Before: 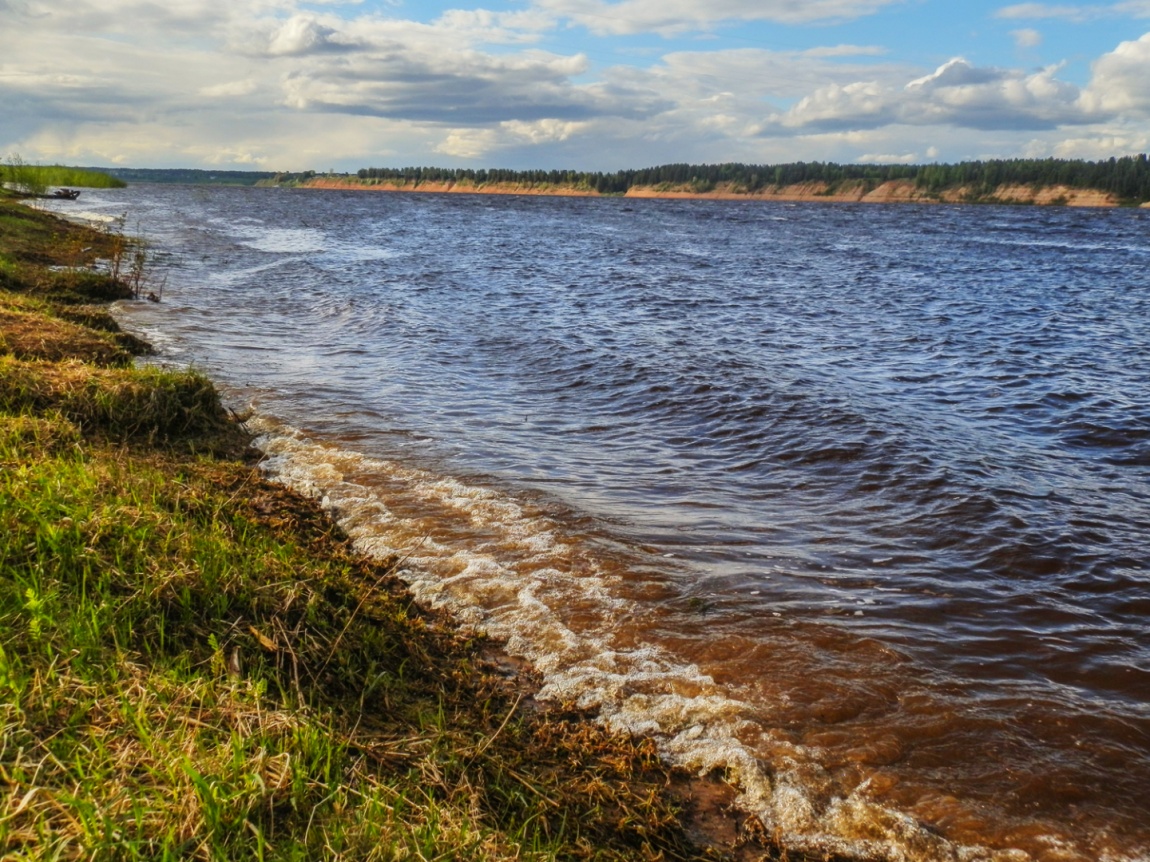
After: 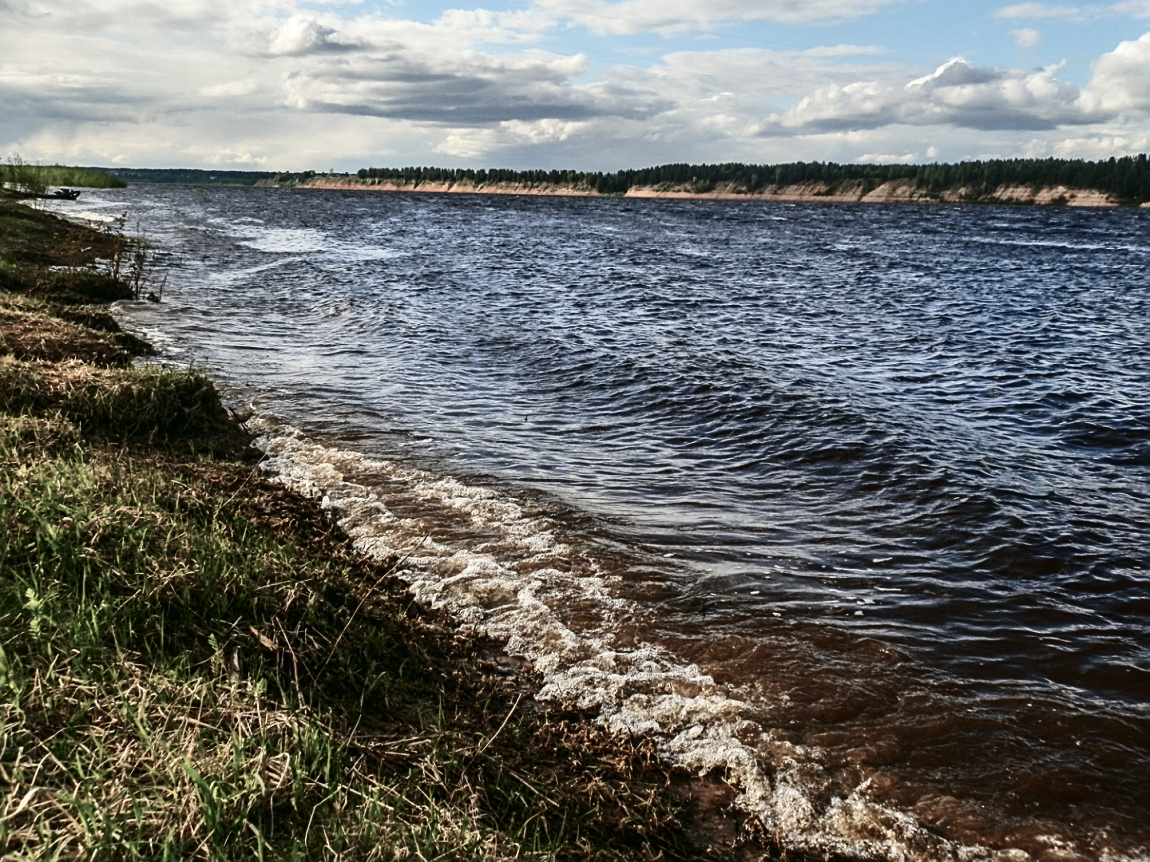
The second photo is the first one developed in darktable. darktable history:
color zones: curves: ch0 [(0, 0.559) (0.153, 0.551) (0.229, 0.5) (0.429, 0.5) (0.571, 0.5) (0.714, 0.5) (0.857, 0.5) (1, 0.559)]; ch1 [(0, 0.417) (0.112, 0.336) (0.213, 0.26) (0.429, 0.34) (0.571, 0.35) (0.683, 0.331) (0.857, 0.344) (1, 0.417)]
exposure: black level correction 0, exposure 0.199 EV, compensate highlight preservation false
contrast brightness saturation: contrast 0.221, brightness -0.192, saturation 0.232
sharpen: on, module defaults
color balance rgb: shadows lift › chroma 2.737%, shadows lift › hue 191.58°, power › hue 207.54°, global offset › luminance 0.484%, perceptual saturation grading › global saturation -27.668%
